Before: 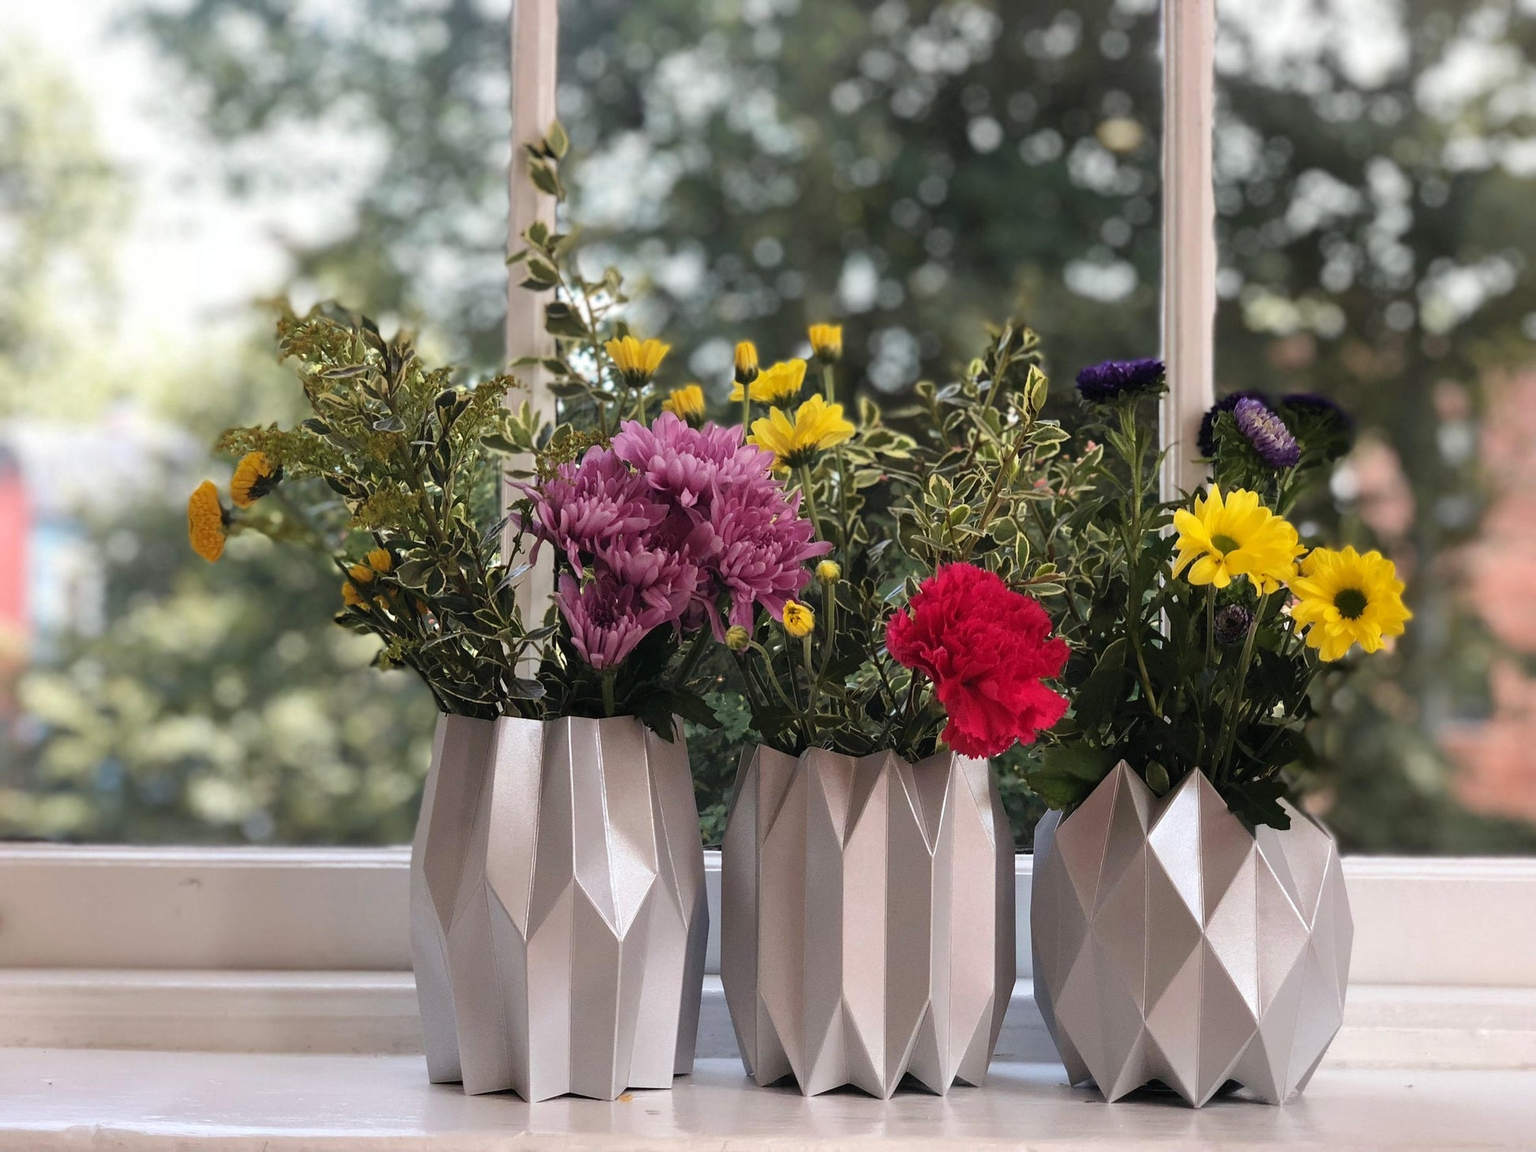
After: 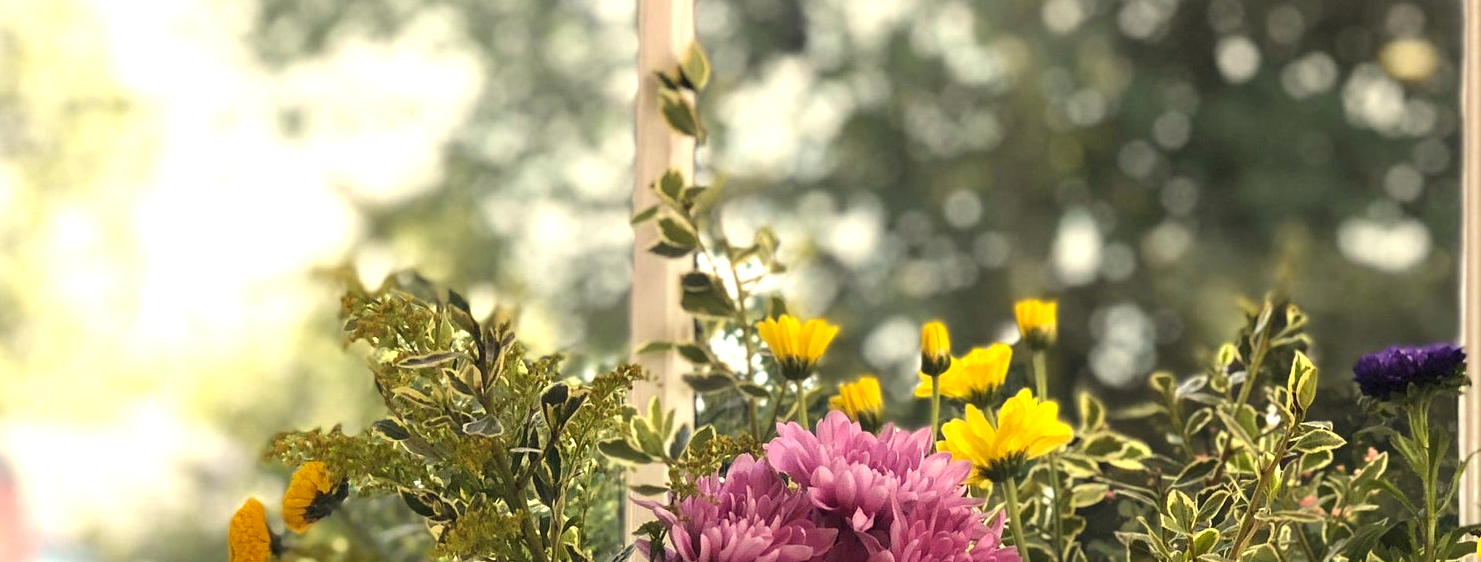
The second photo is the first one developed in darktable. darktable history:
exposure: exposure 0.716 EV, compensate highlight preservation false
crop: left 0.546%, top 7.646%, right 23.337%, bottom 53.847%
color correction: highlights a* 1.32, highlights b* 17.98
